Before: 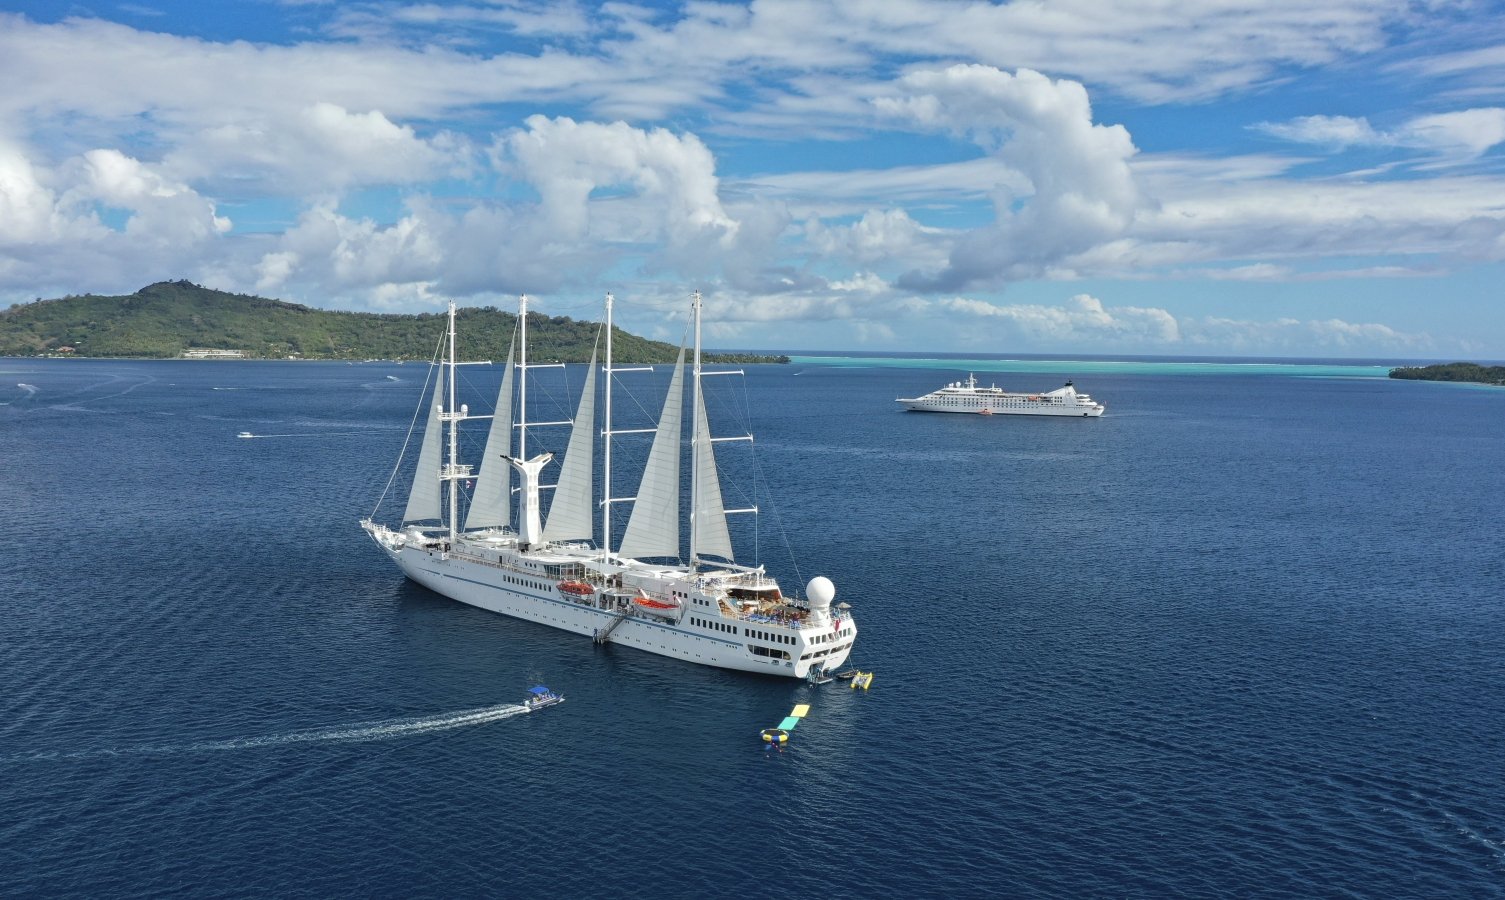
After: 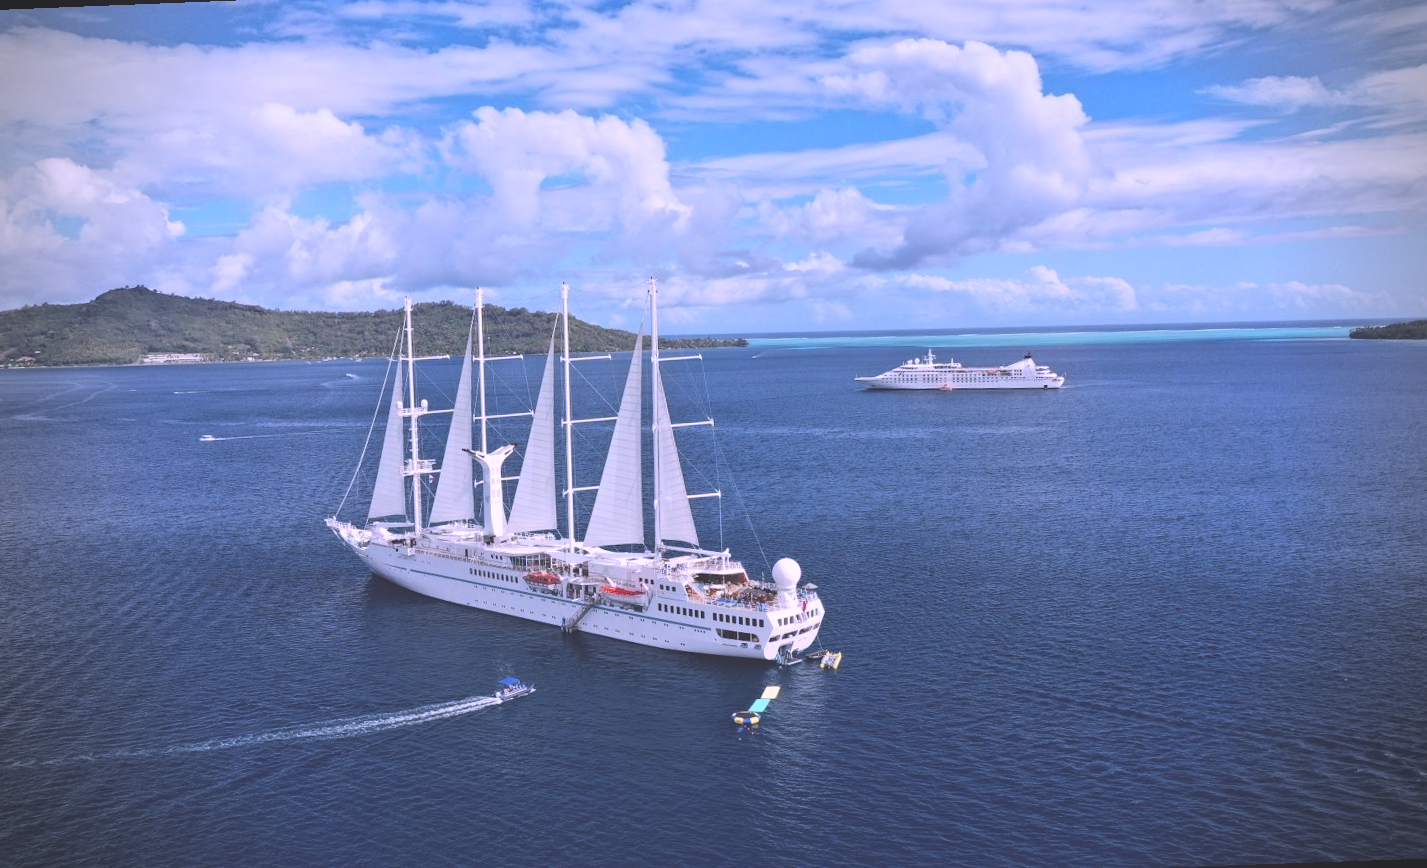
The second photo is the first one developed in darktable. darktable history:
tone curve: curves: ch0 [(0, 0.129) (0.187, 0.207) (0.729, 0.789) (1, 1)], color space Lab, linked channels, preserve colors none
vignetting: fall-off radius 31.48%, brightness -0.472
rotate and perspective: rotation -2.12°, lens shift (vertical) 0.009, lens shift (horizontal) -0.008, automatic cropping original format, crop left 0.036, crop right 0.964, crop top 0.05, crop bottom 0.959
exposure: black level correction -0.028, compensate highlight preservation false
color correction: highlights a* 15.03, highlights b* -25.07
